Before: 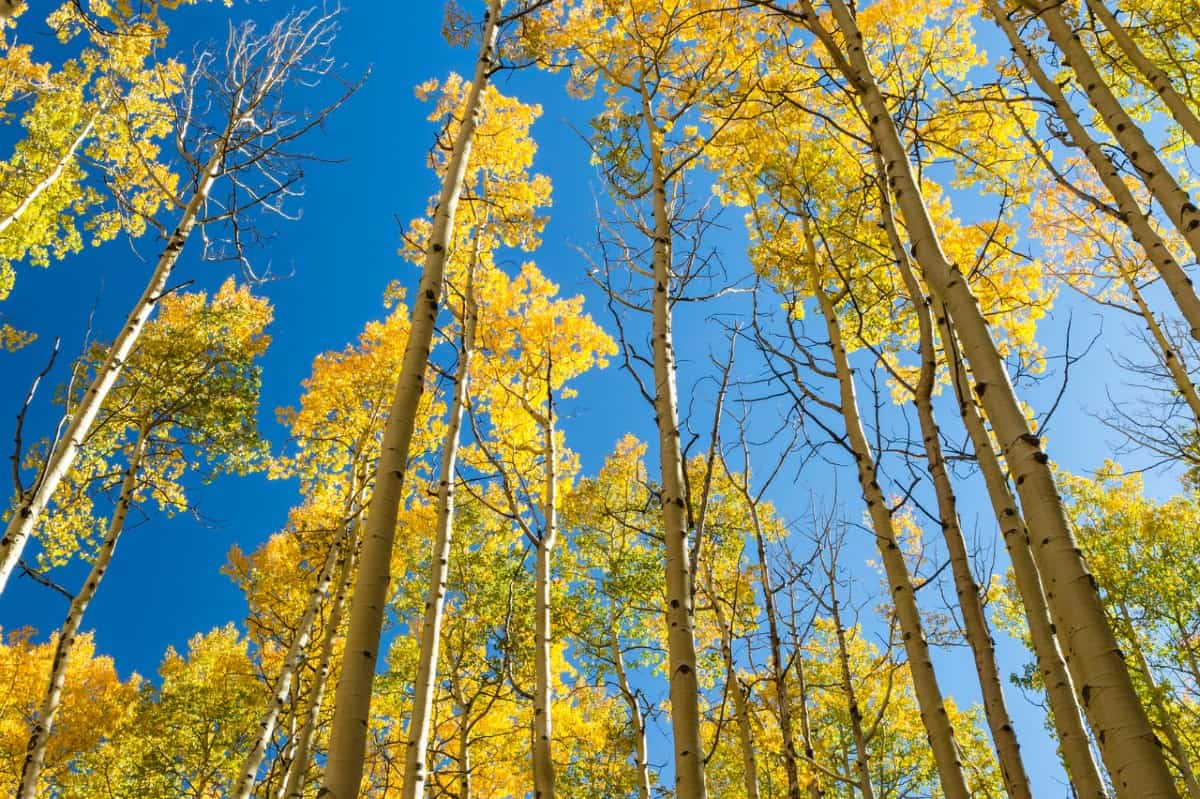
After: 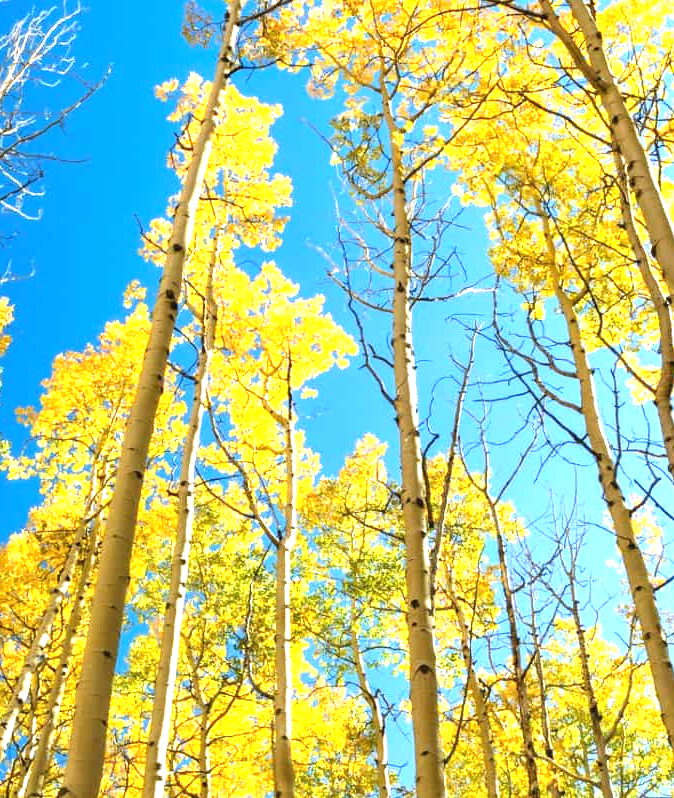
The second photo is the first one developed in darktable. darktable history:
crop: left 21.709%, right 22.07%, bottom 0.002%
exposure: black level correction 0, exposure 1.199 EV, compensate highlight preservation false
